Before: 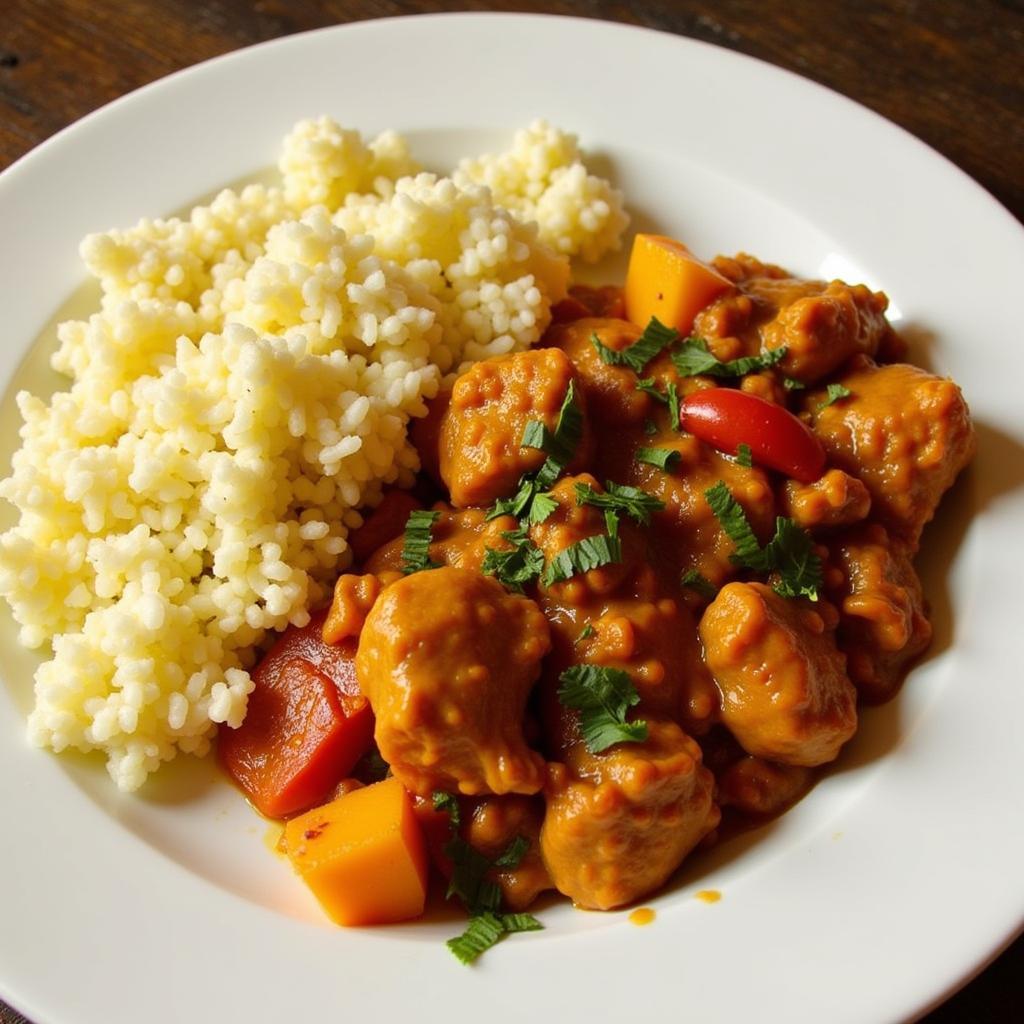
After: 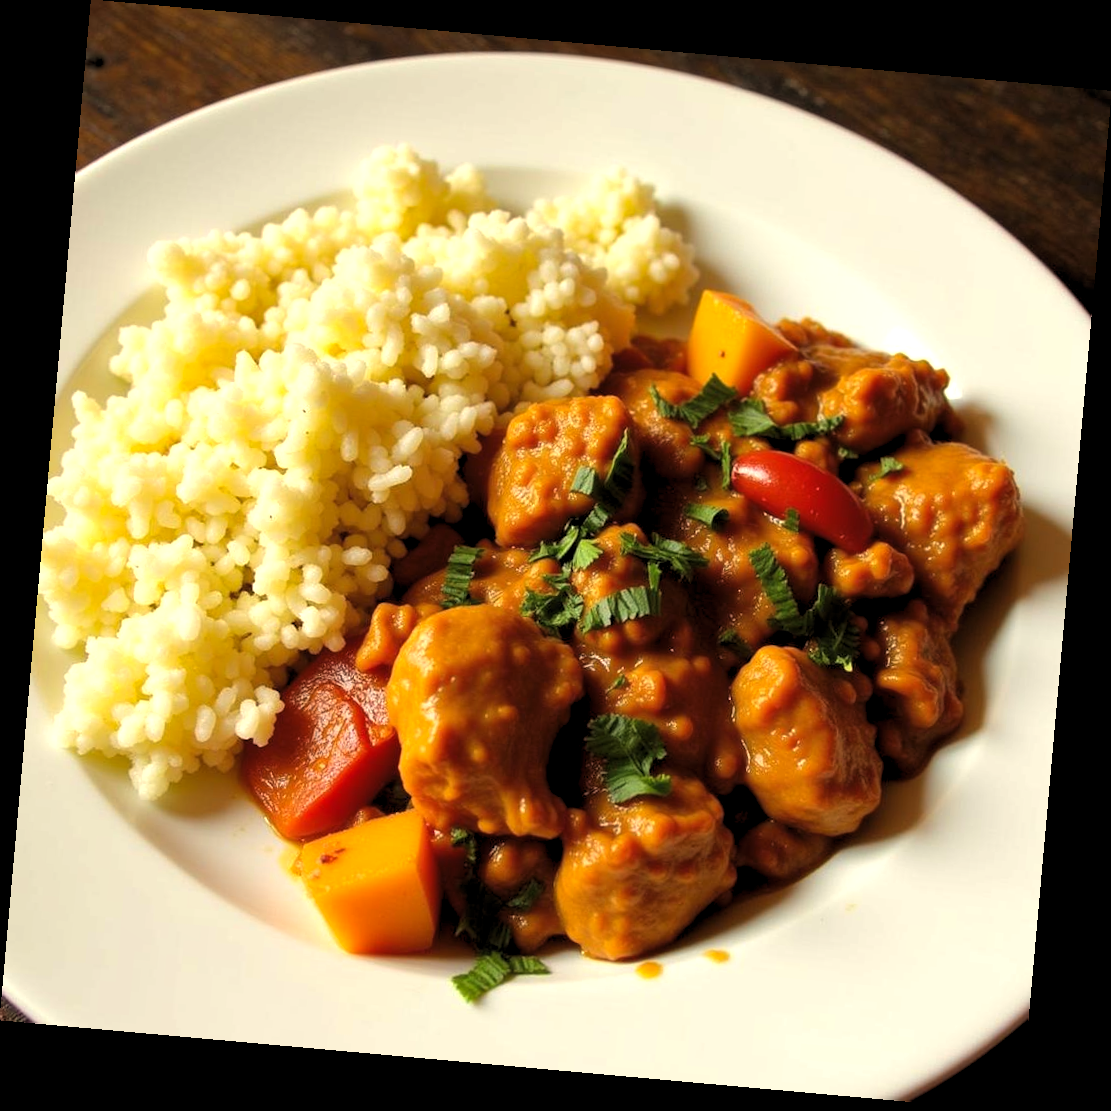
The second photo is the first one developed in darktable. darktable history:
rotate and perspective: rotation 5.12°, automatic cropping off
levels: levels [0.055, 0.477, 0.9]
white balance: red 1.029, blue 0.92
shadows and highlights: shadows 25, highlights -25
